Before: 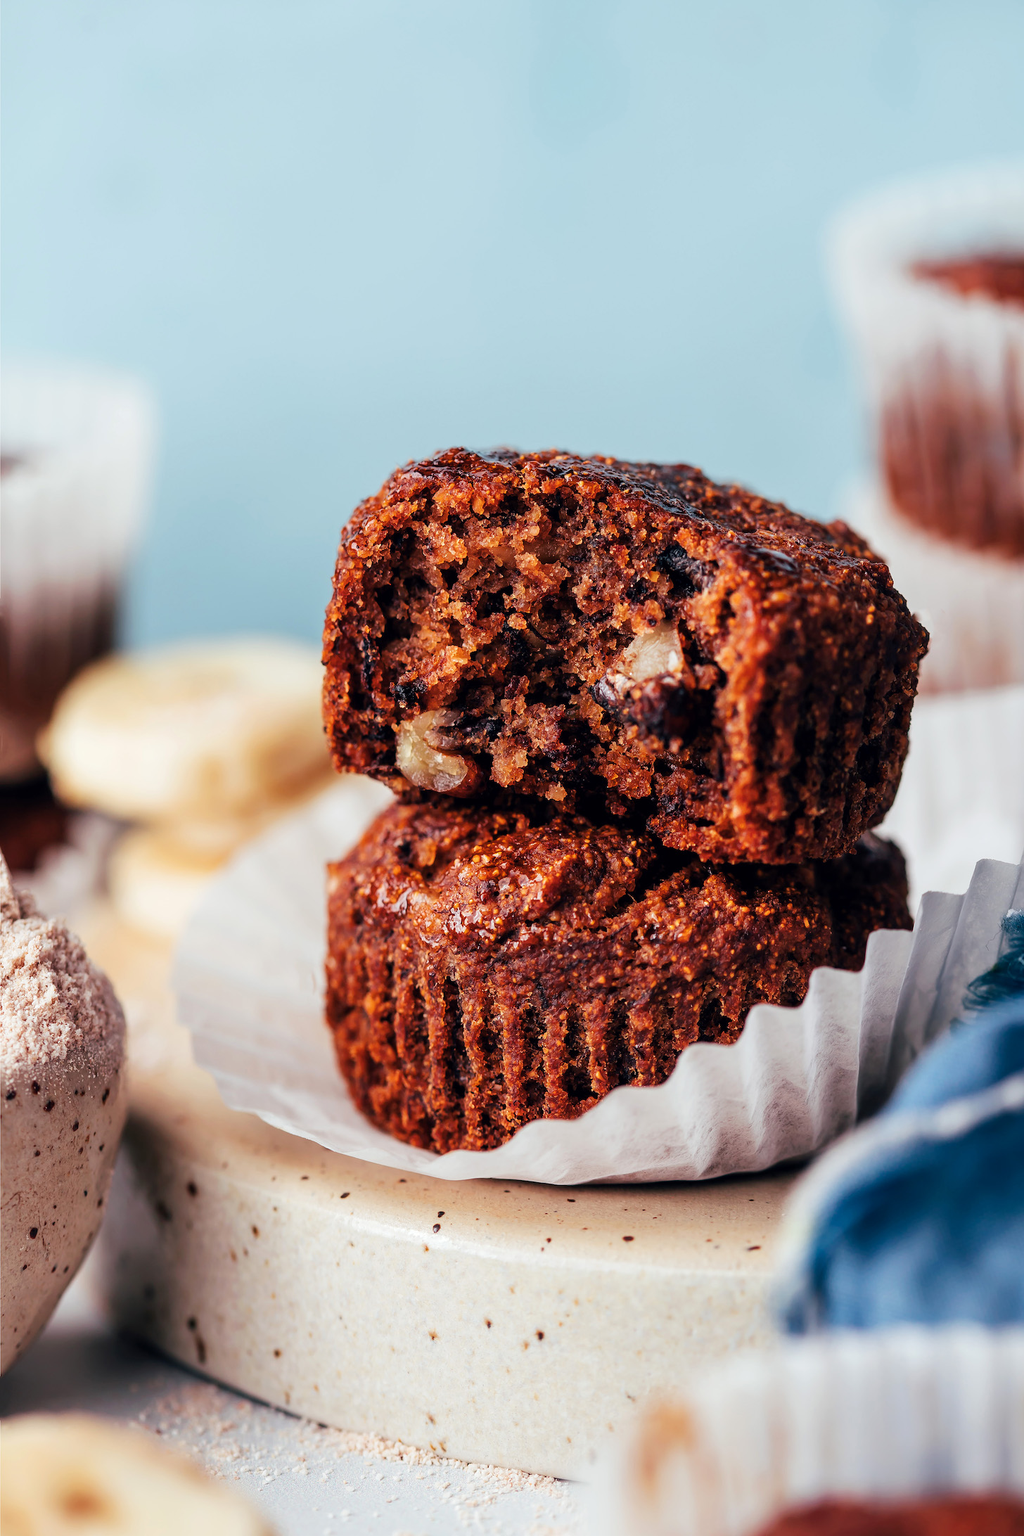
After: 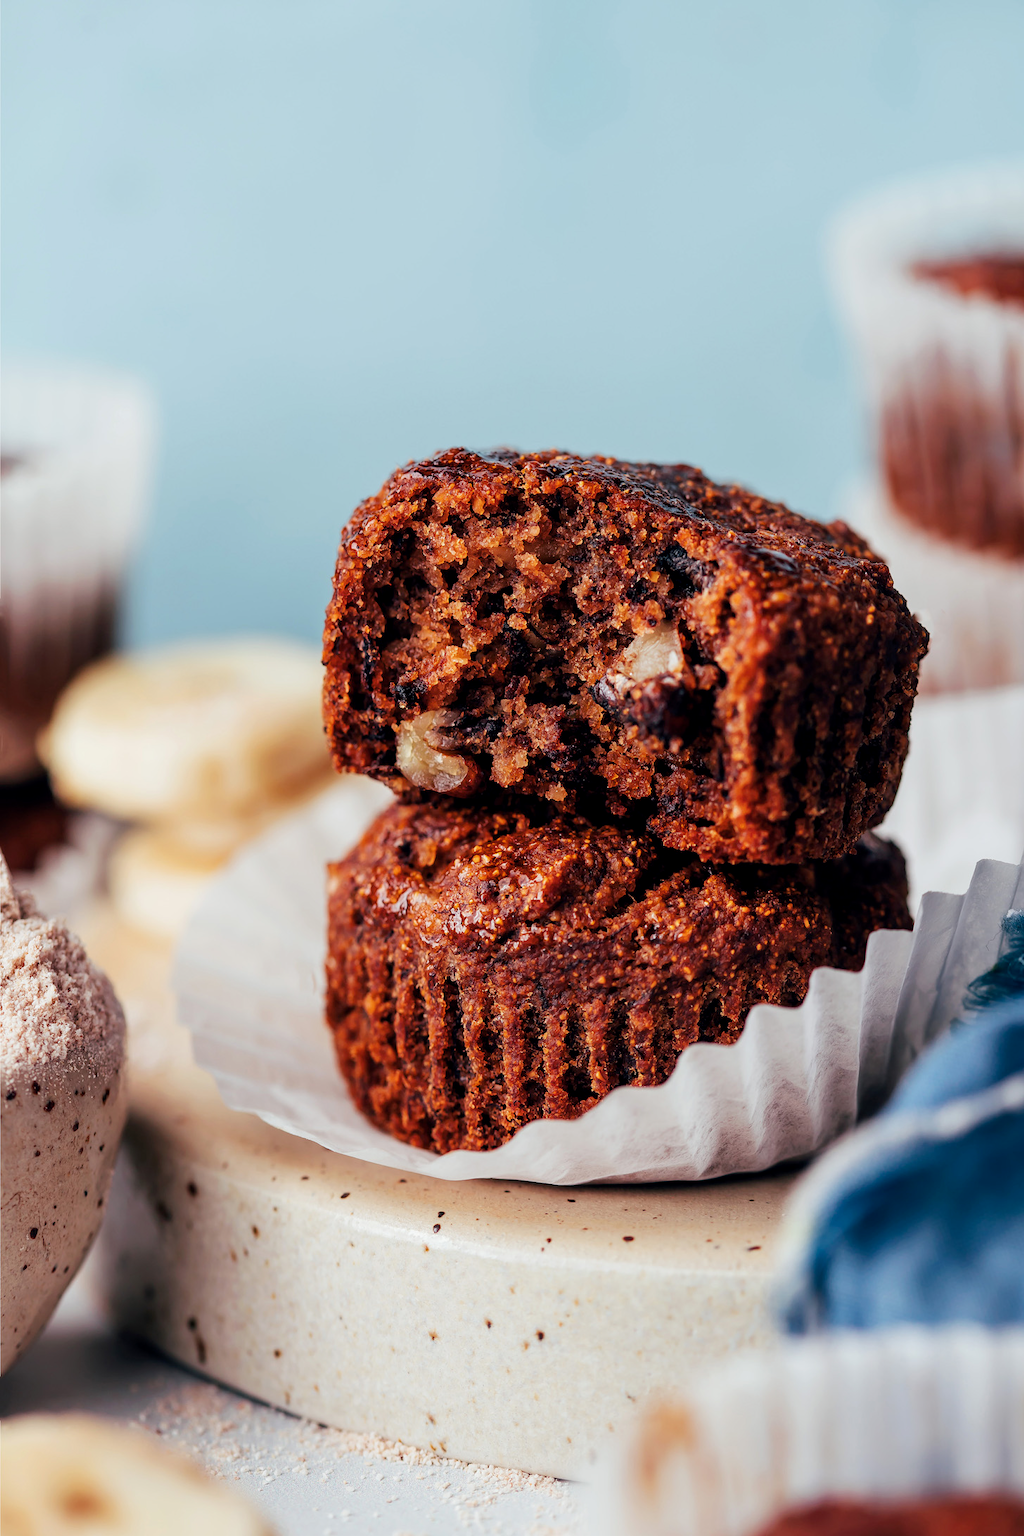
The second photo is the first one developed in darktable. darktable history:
exposure: black level correction 0.002, exposure -0.101 EV, compensate highlight preservation false
color correction: highlights a* -0.17, highlights b* -0.066
